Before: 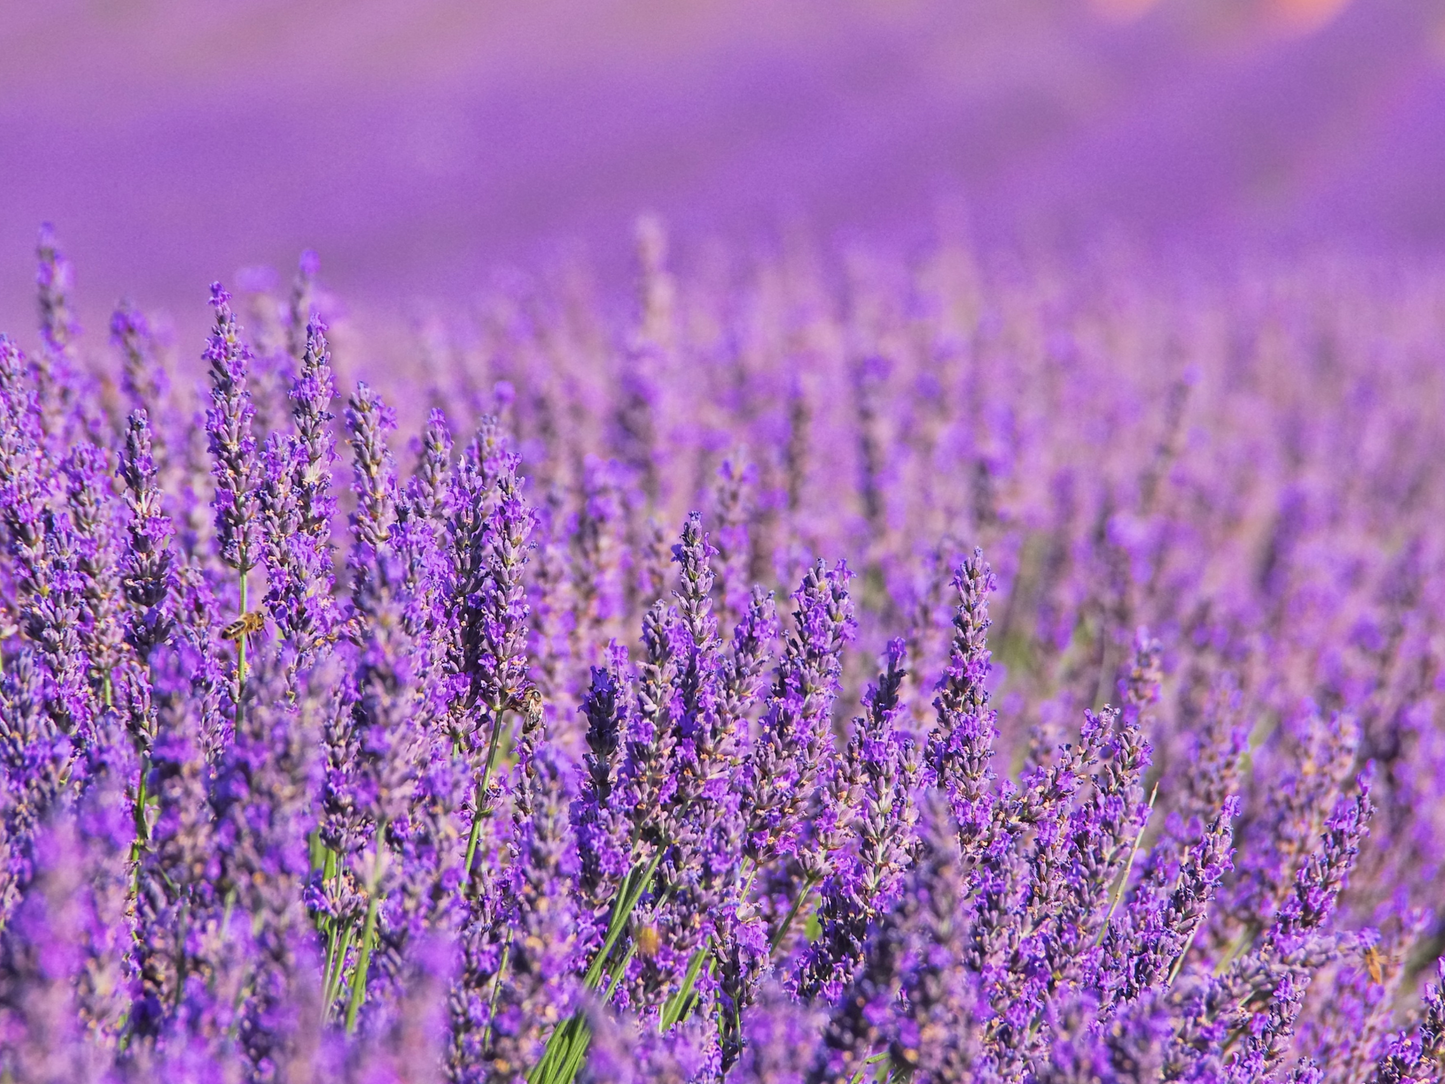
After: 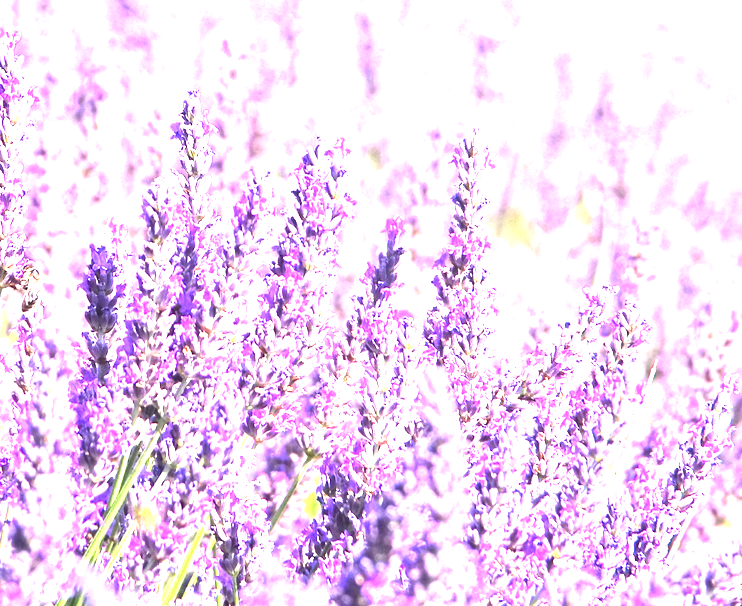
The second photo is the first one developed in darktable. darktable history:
tone equalizer: -8 EV -0.407 EV, -7 EV -0.394 EV, -6 EV -0.303 EV, -5 EV -0.218 EV, -3 EV 0.228 EV, -2 EV 0.35 EV, -1 EV 0.377 EV, +0 EV 0.396 EV
exposure: exposure 1.991 EV, compensate highlight preservation false
crop: left 34.692%, top 38.944%, right 13.918%, bottom 5.139%
color zones: curves: ch0 [(0.25, 0.5) (0.636, 0.25) (0.75, 0.5)]
